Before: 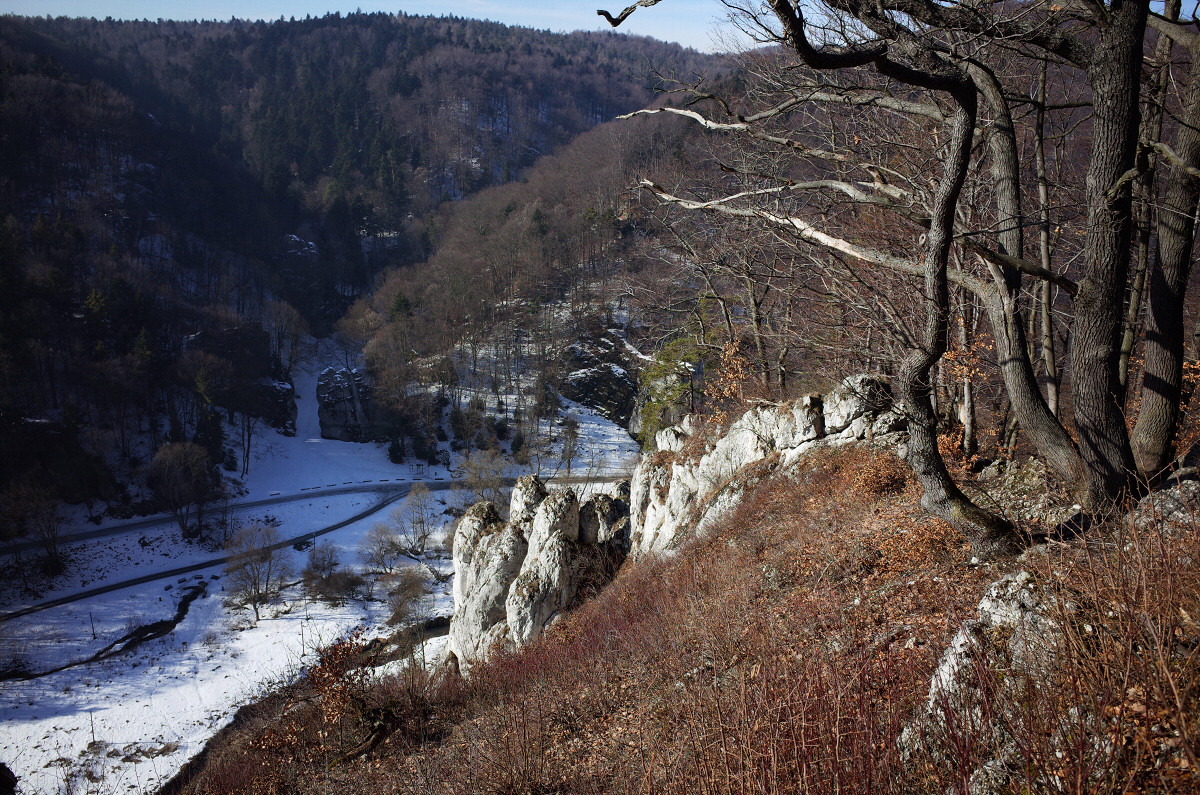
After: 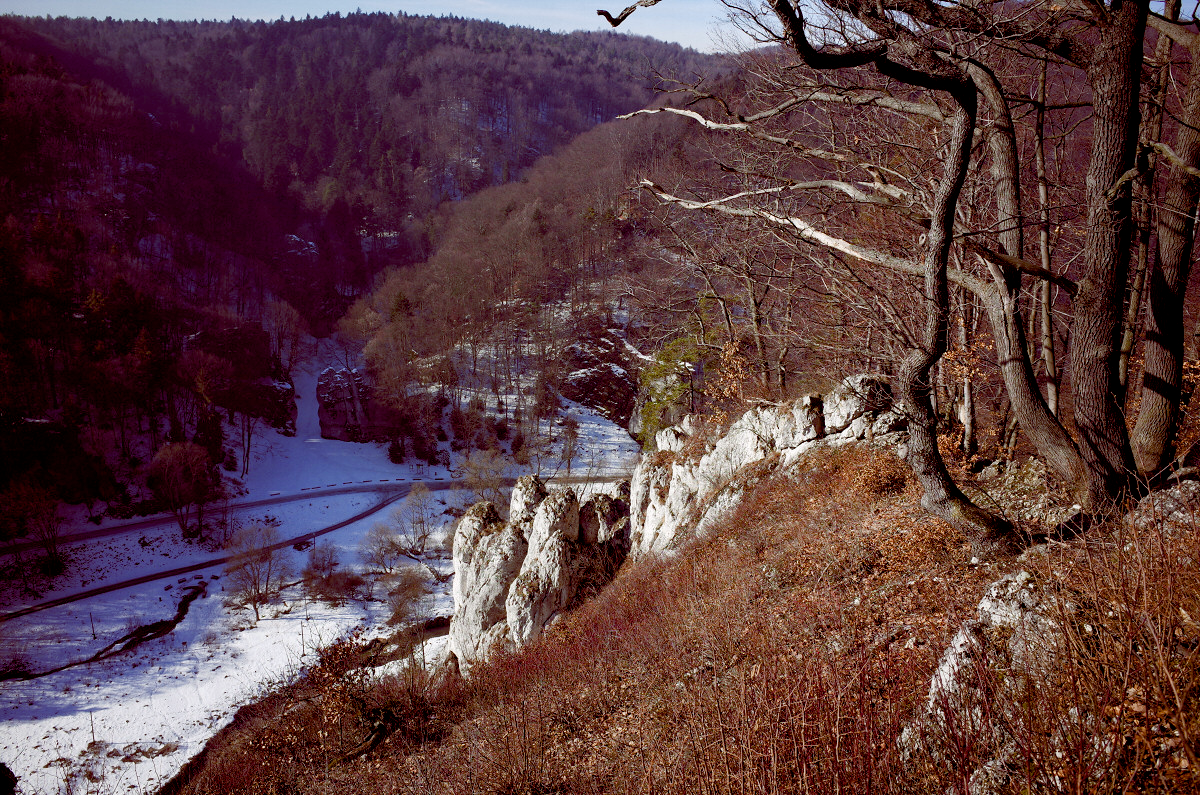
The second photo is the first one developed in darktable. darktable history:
color balance rgb: global offset › luminance -0.216%, global offset › chroma 0.271%, perceptual saturation grading › global saturation 20%, perceptual saturation grading › highlights -49.843%, perceptual saturation grading › shadows 25.066%
